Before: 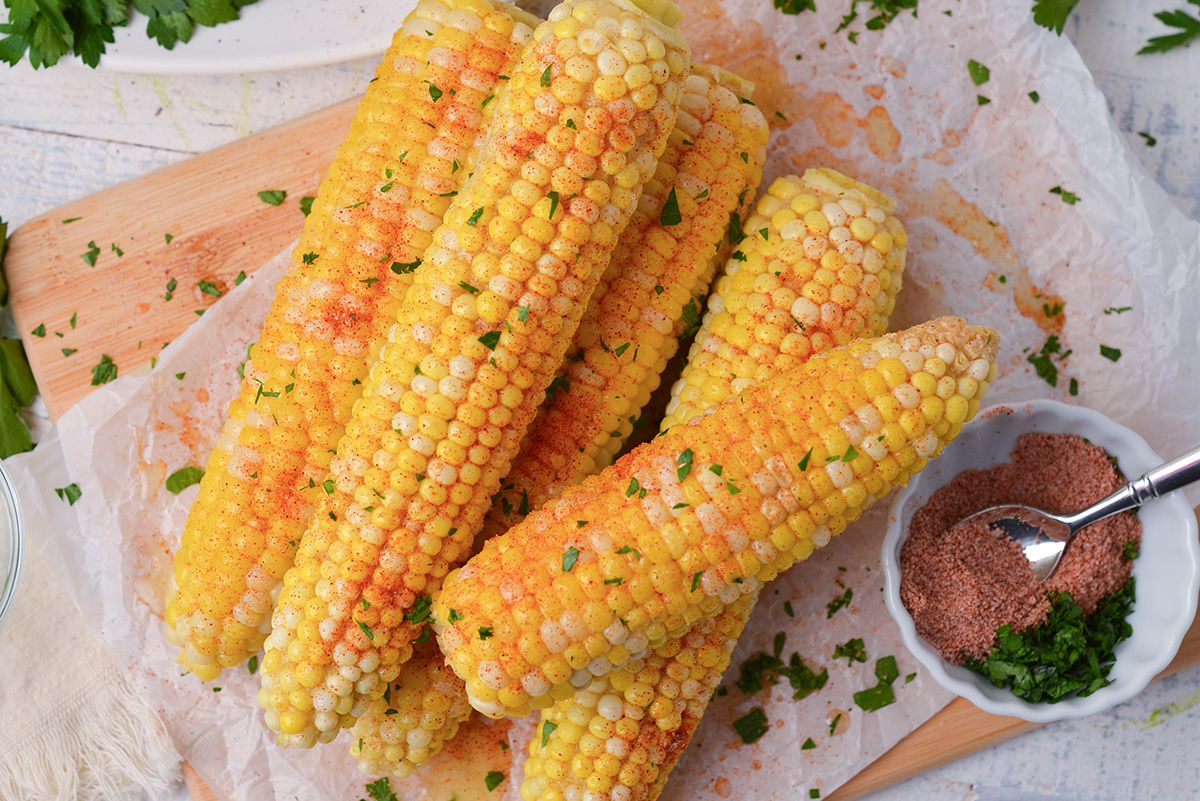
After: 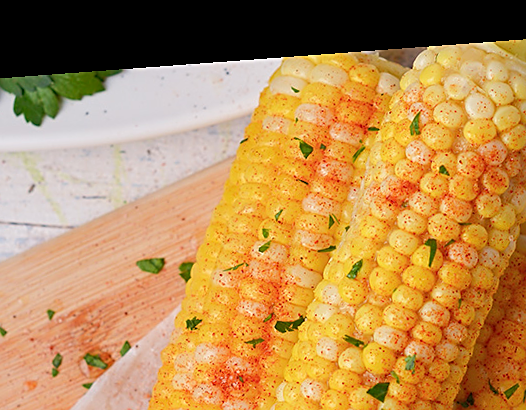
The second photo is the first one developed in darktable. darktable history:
vibrance: on, module defaults
shadows and highlights: shadows 43.06, highlights 6.94
crop and rotate: left 10.817%, top 0.062%, right 47.194%, bottom 53.626%
sharpen: on, module defaults
rotate and perspective: rotation -4.25°, automatic cropping off
